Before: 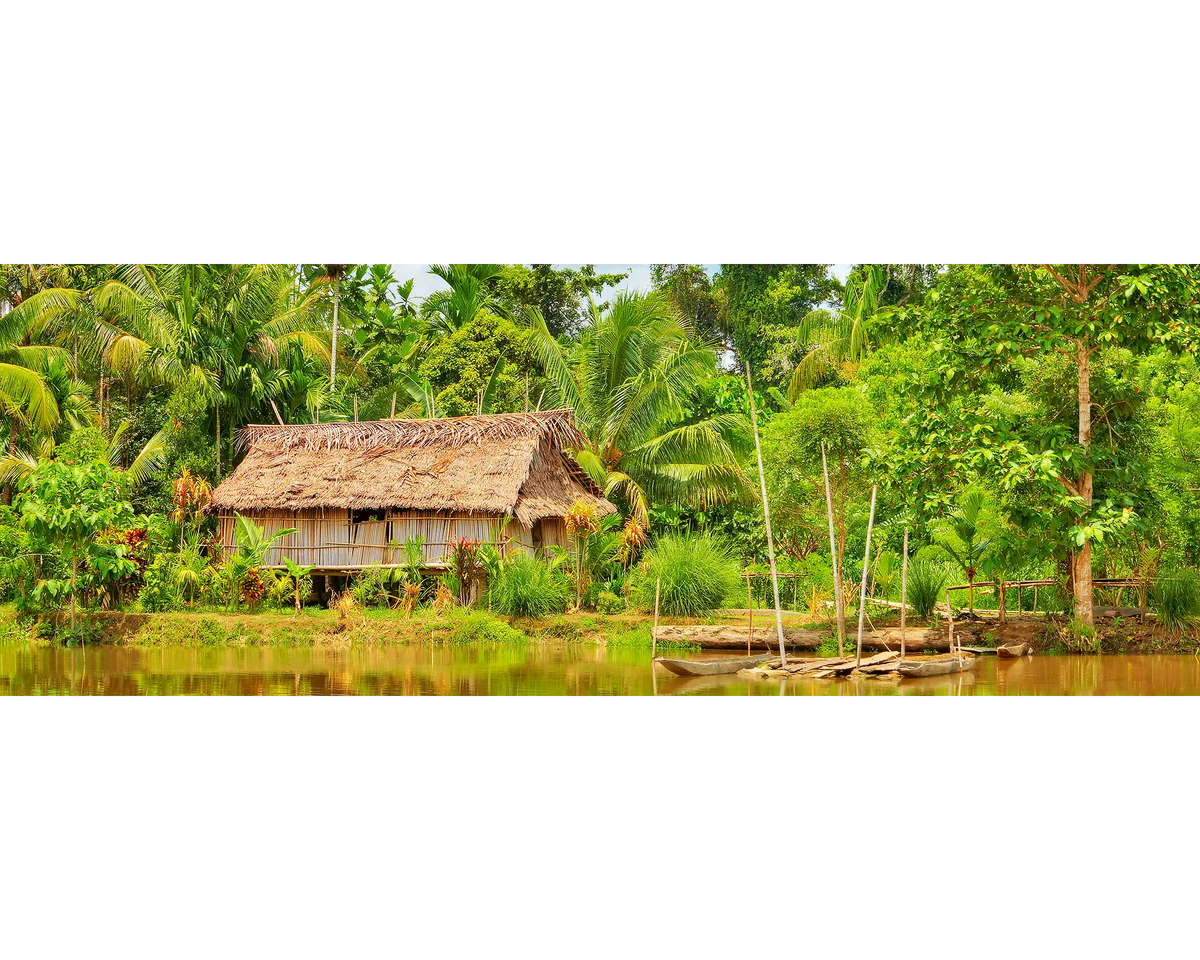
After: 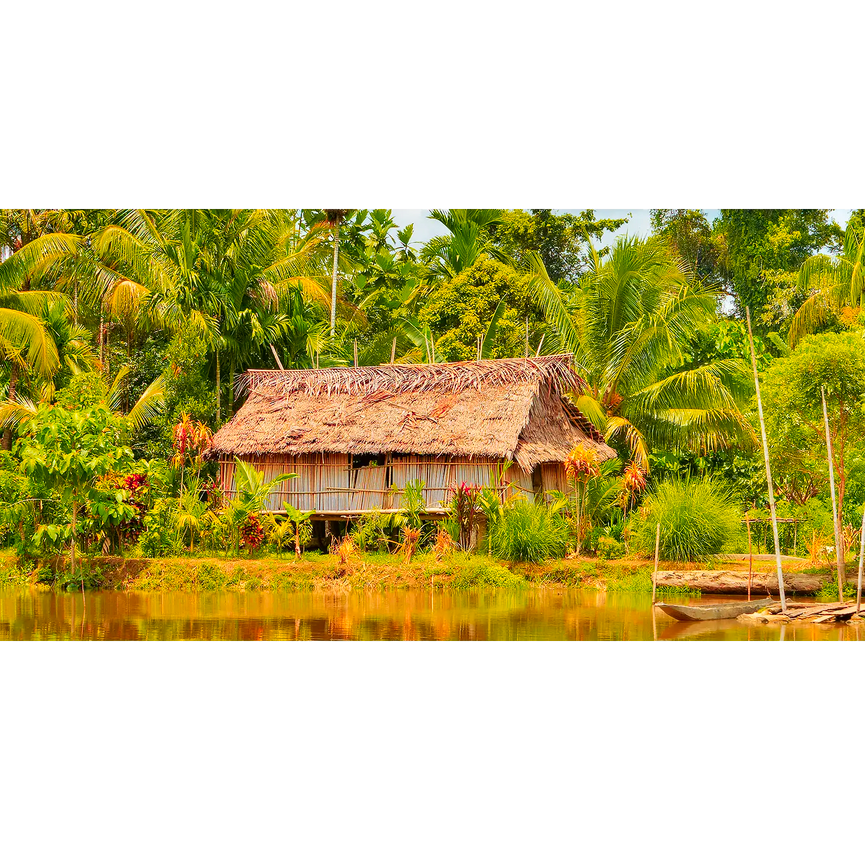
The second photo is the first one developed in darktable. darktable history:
color zones: curves: ch1 [(0.24, 0.629) (0.75, 0.5)]; ch2 [(0.255, 0.454) (0.745, 0.491)]
crop: top 5.802%, right 27.843%, bottom 5.581%
